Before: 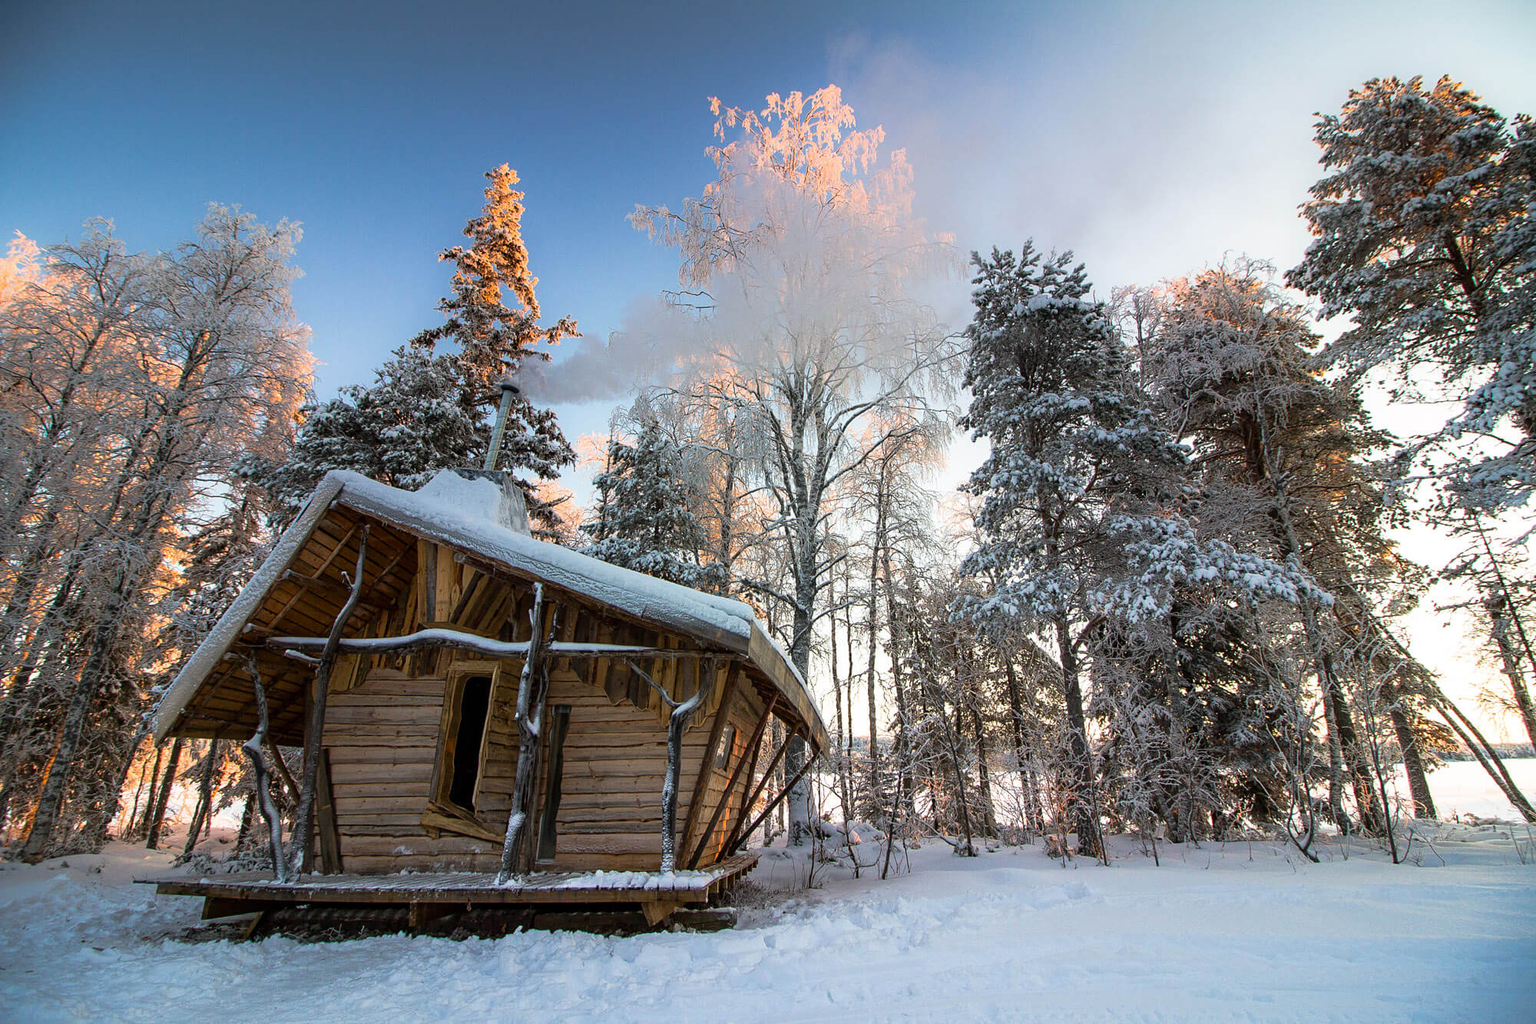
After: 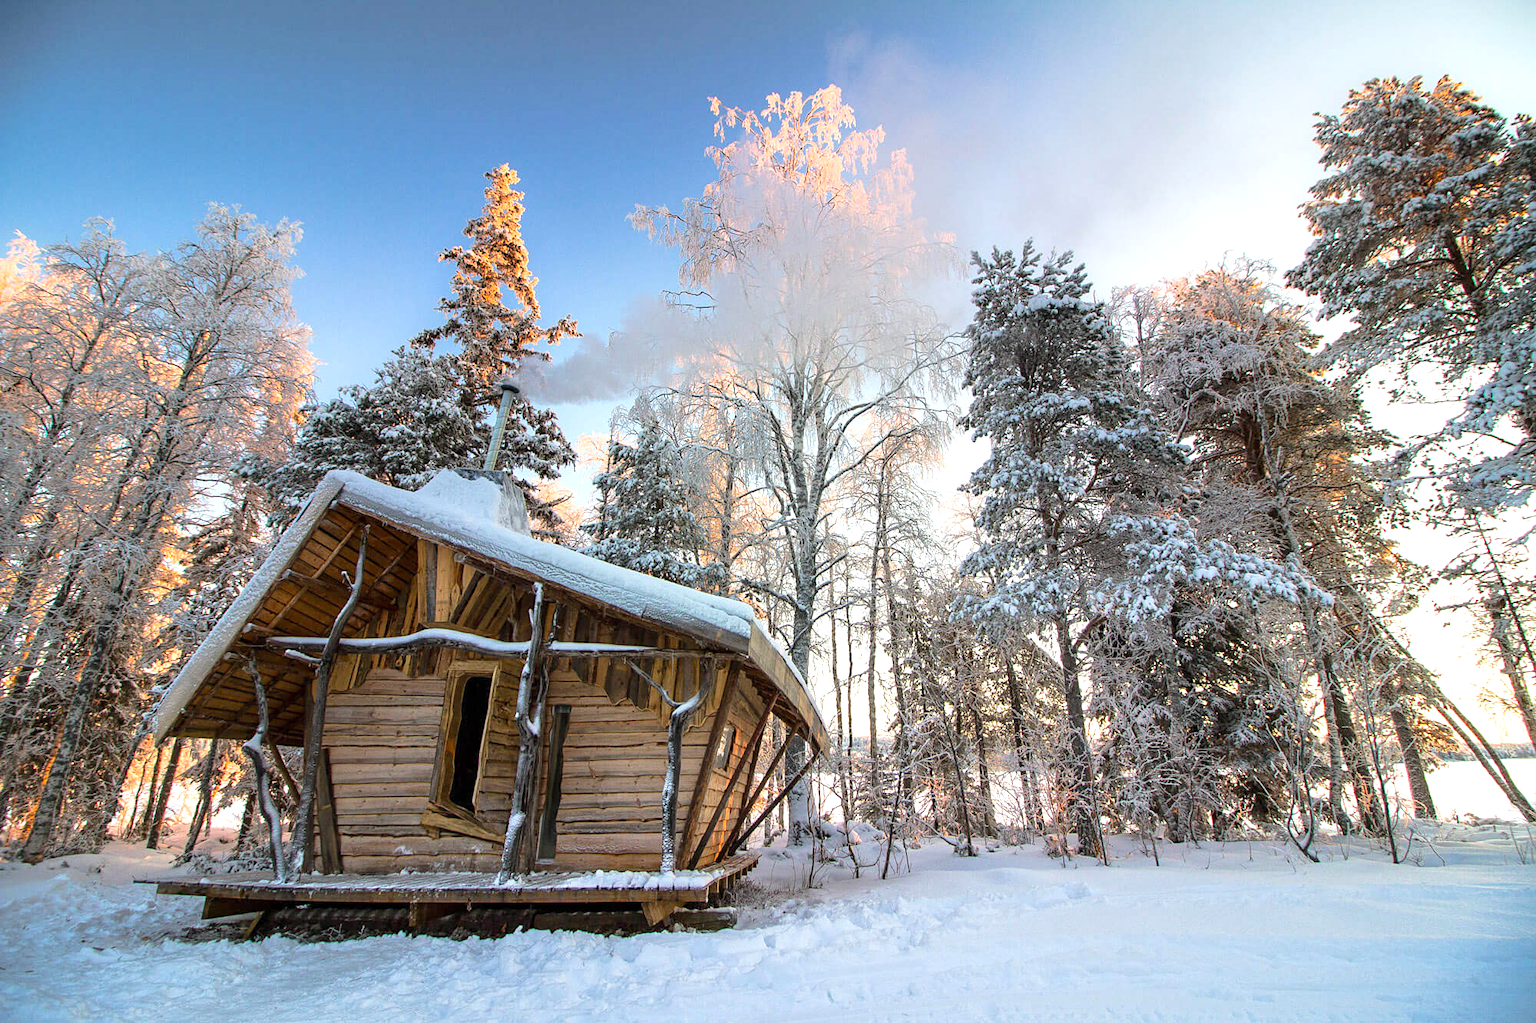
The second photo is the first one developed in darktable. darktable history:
tone equalizer: -8 EV 1.03 EV, -7 EV 0.997 EV, -6 EV 1 EV, -5 EV 0.967 EV, -4 EV 1.02 EV, -3 EV 0.734 EV, -2 EV 0.483 EV, -1 EV 0.242 EV, smoothing diameter 2.22%, edges refinement/feathering 22.68, mask exposure compensation -1.57 EV, filter diffusion 5
